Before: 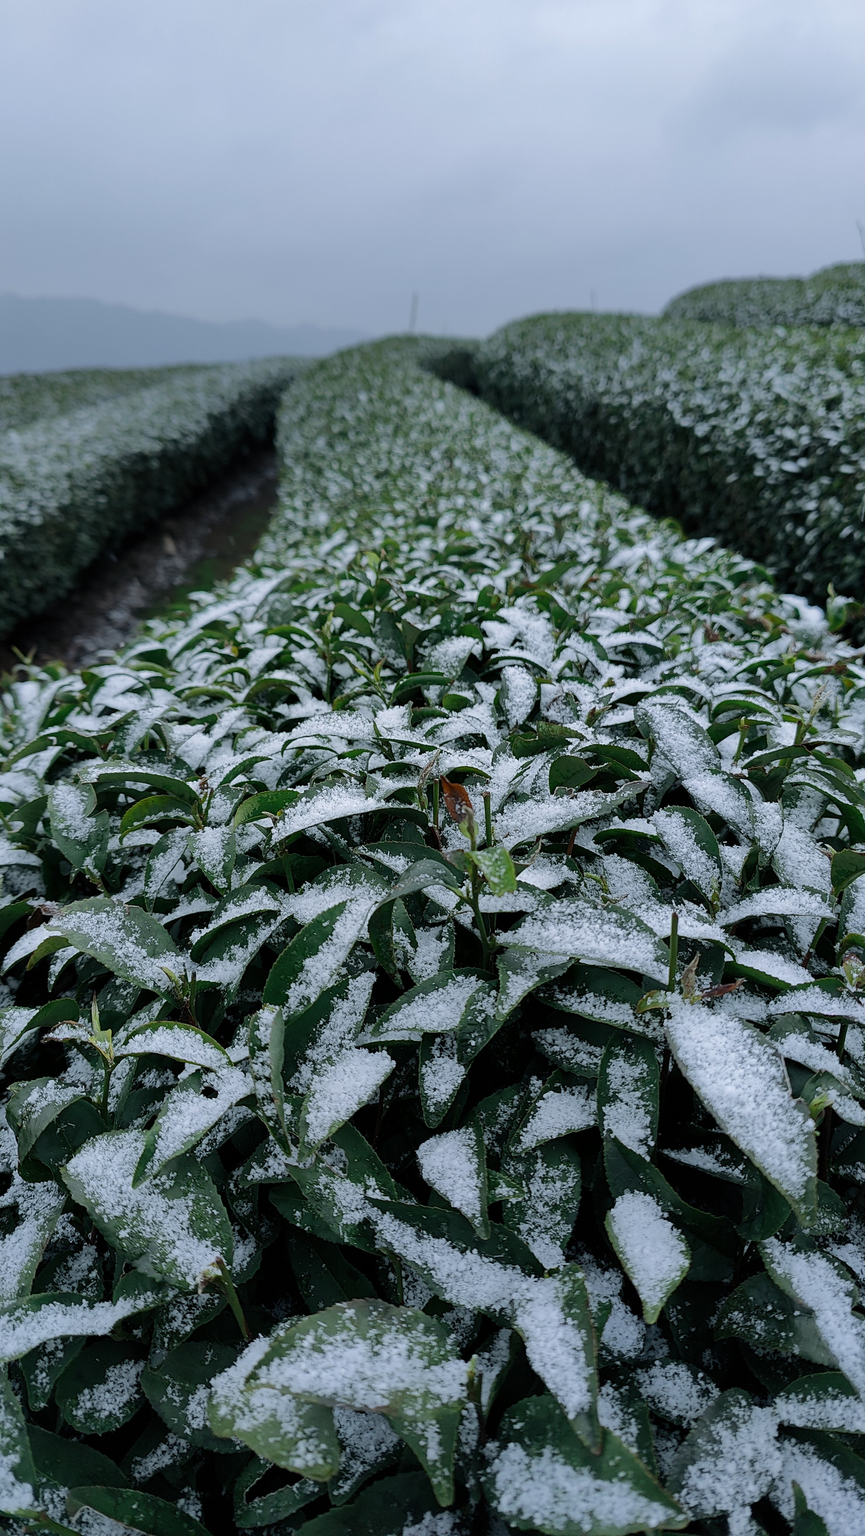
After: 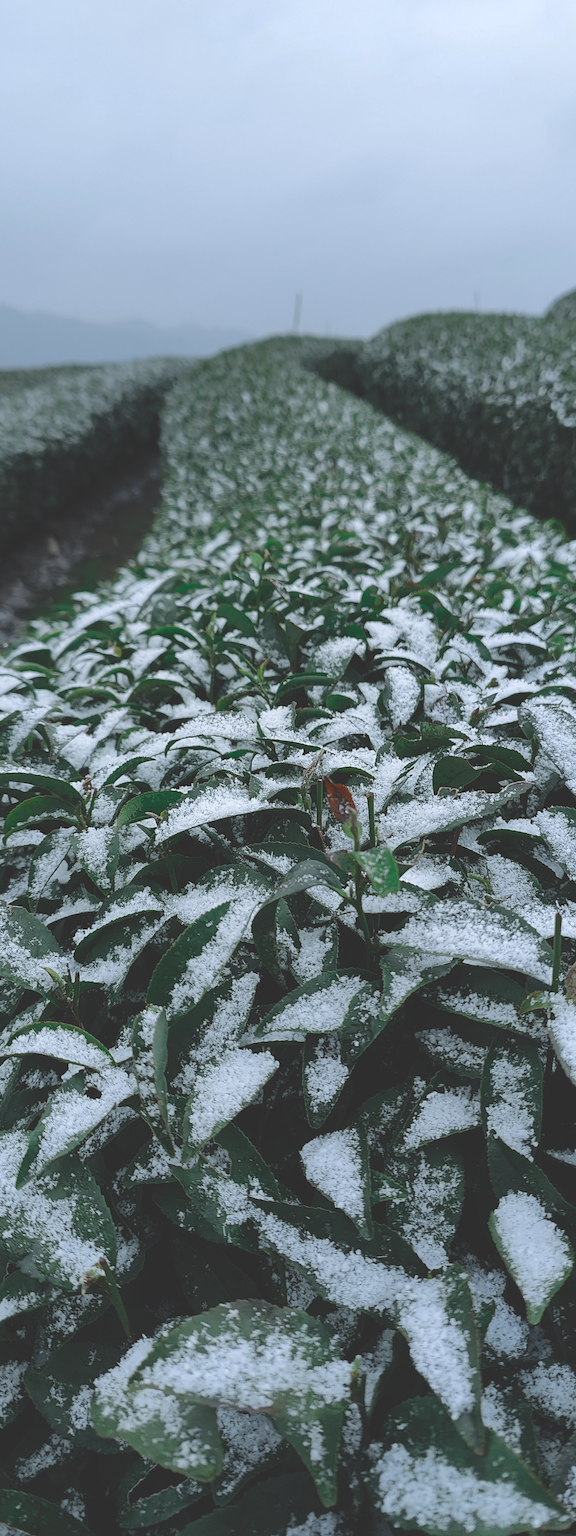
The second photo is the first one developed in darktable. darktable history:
exposure: black level correction -0.028, compensate highlight preservation false
crop and rotate: left 13.537%, right 19.796%
tone equalizer: -8 EV -0.55 EV
color zones: curves: ch0 [(0, 0.5) (0.125, 0.4) (0.25, 0.5) (0.375, 0.4) (0.5, 0.4) (0.625, 0.6) (0.75, 0.6) (0.875, 0.5)]; ch1 [(0, 0.4) (0.125, 0.5) (0.25, 0.4) (0.375, 0.4) (0.5, 0.4) (0.625, 0.4) (0.75, 0.5) (0.875, 0.4)]; ch2 [(0, 0.6) (0.125, 0.5) (0.25, 0.5) (0.375, 0.6) (0.5, 0.6) (0.625, 0.5) (0.75, 0.5) (0.875, 0.5)]
